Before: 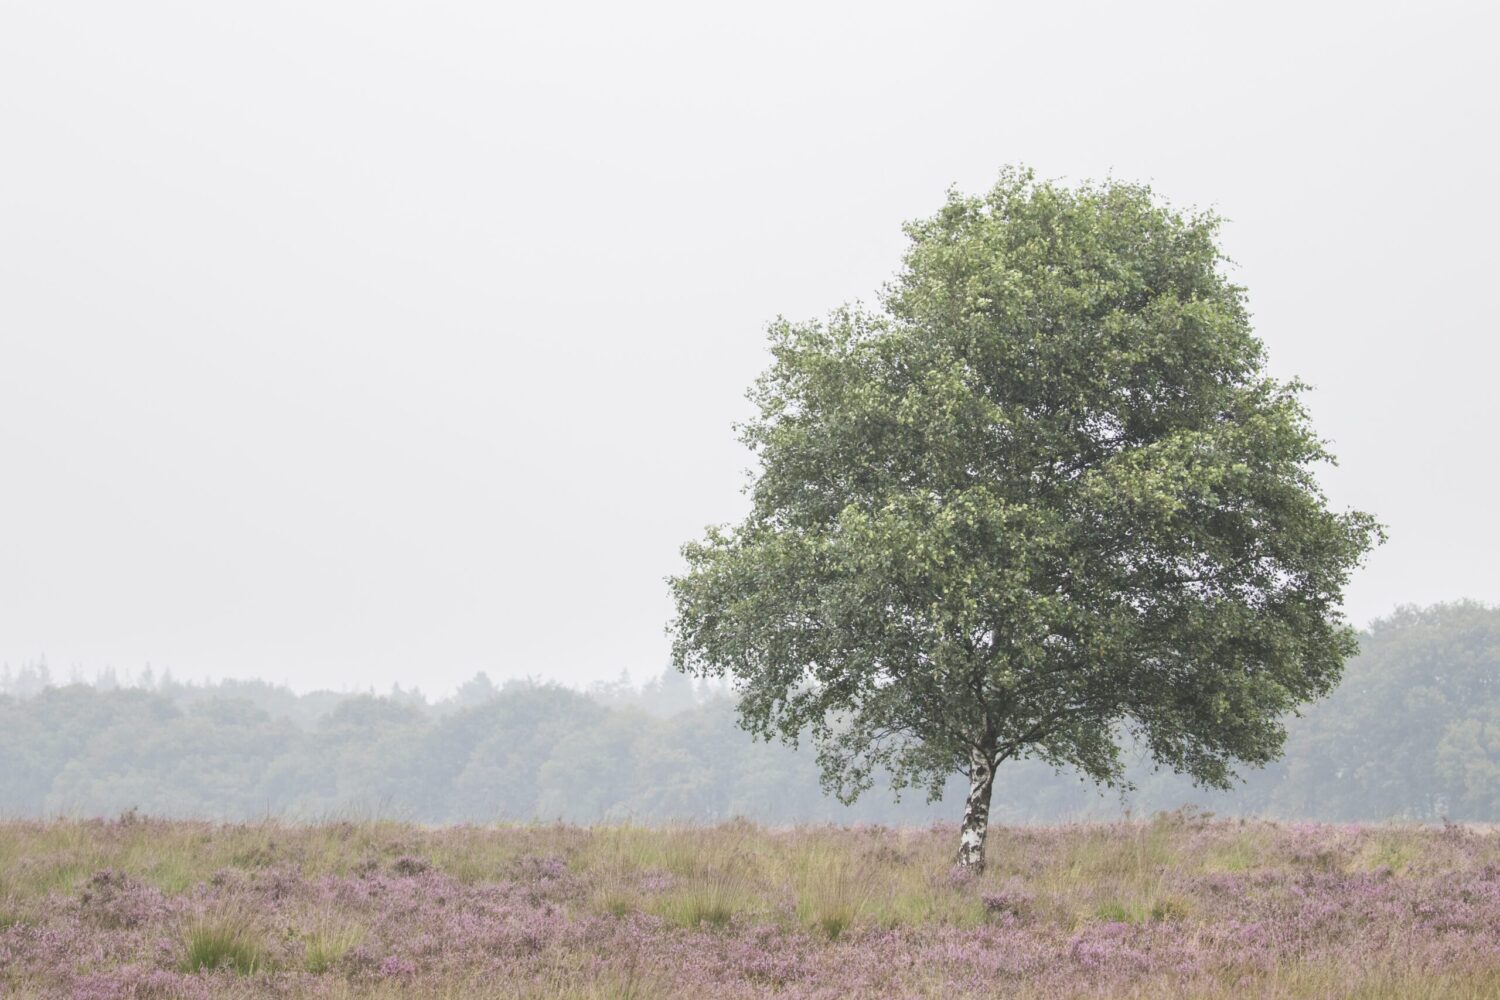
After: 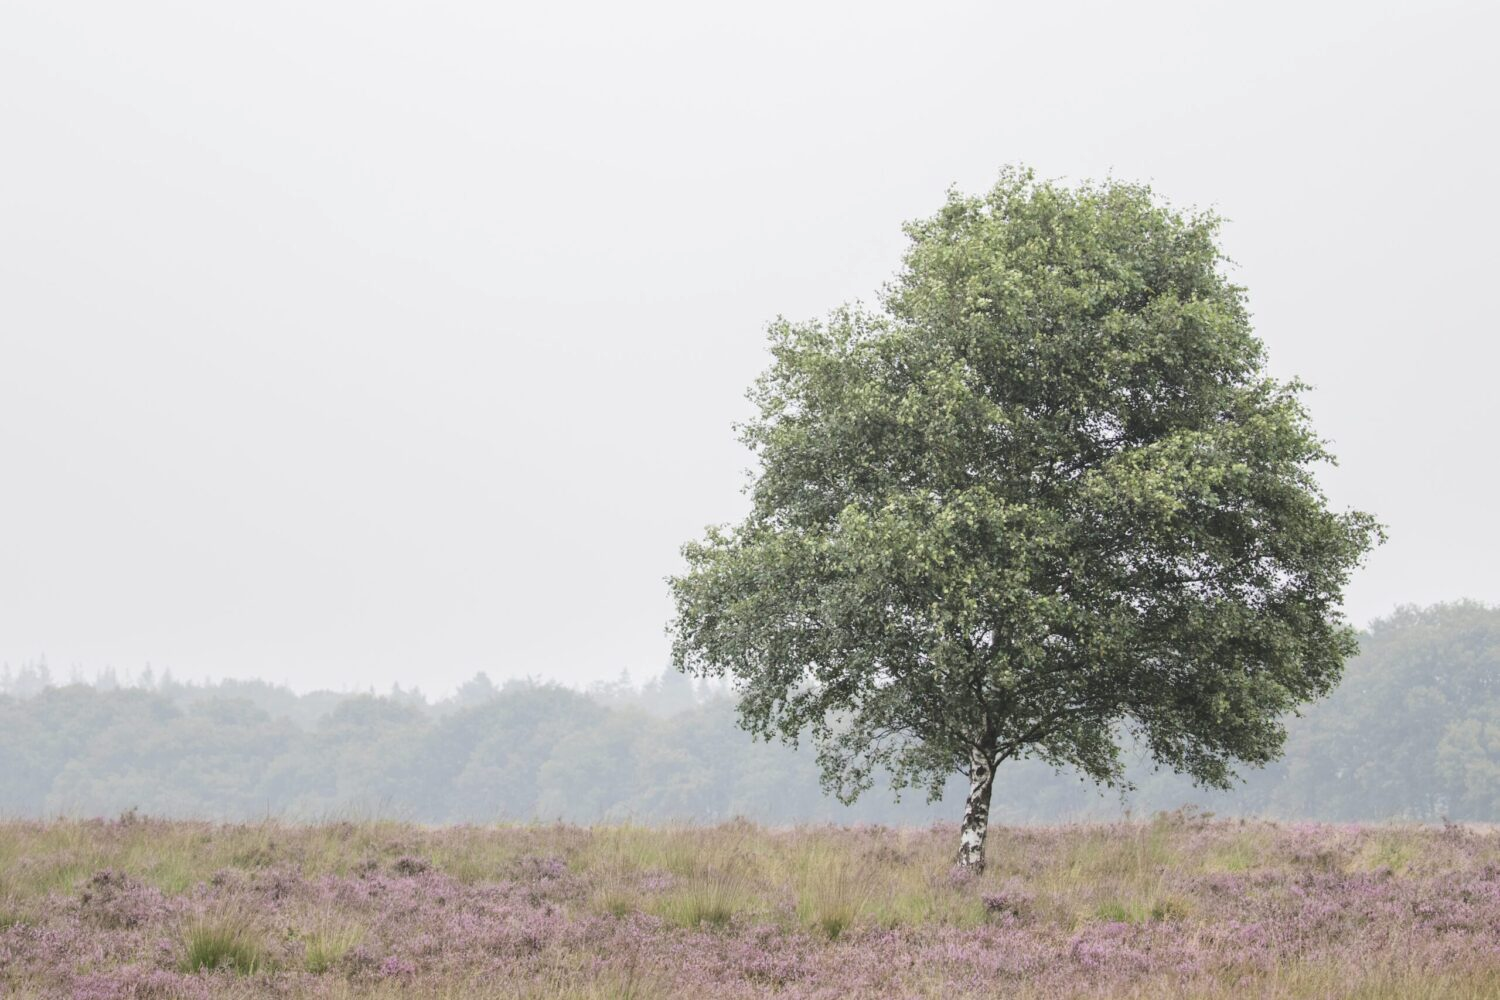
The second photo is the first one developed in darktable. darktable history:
tone curve: curves: ch0 [(0, 0) (0.003, 0.002) (0.011, 0.009) (0.025, 0.02) (0.044, 0.034) (0.069, 0.046) (0.1, 0.062) (0.136, 0.083) (0.177, 0.119) (0.224, 0.162) (0.277, 0.216) (0.335, 0.282) (0.399, 0.365) (0.468, 0.457) (0.543, 0.541) (0.623, 0.624) (0.709, 0.713) (0.801, 0.797) (0.898, 0.889) (1, 1)], color space Lab, independent channels, preserve colors none
